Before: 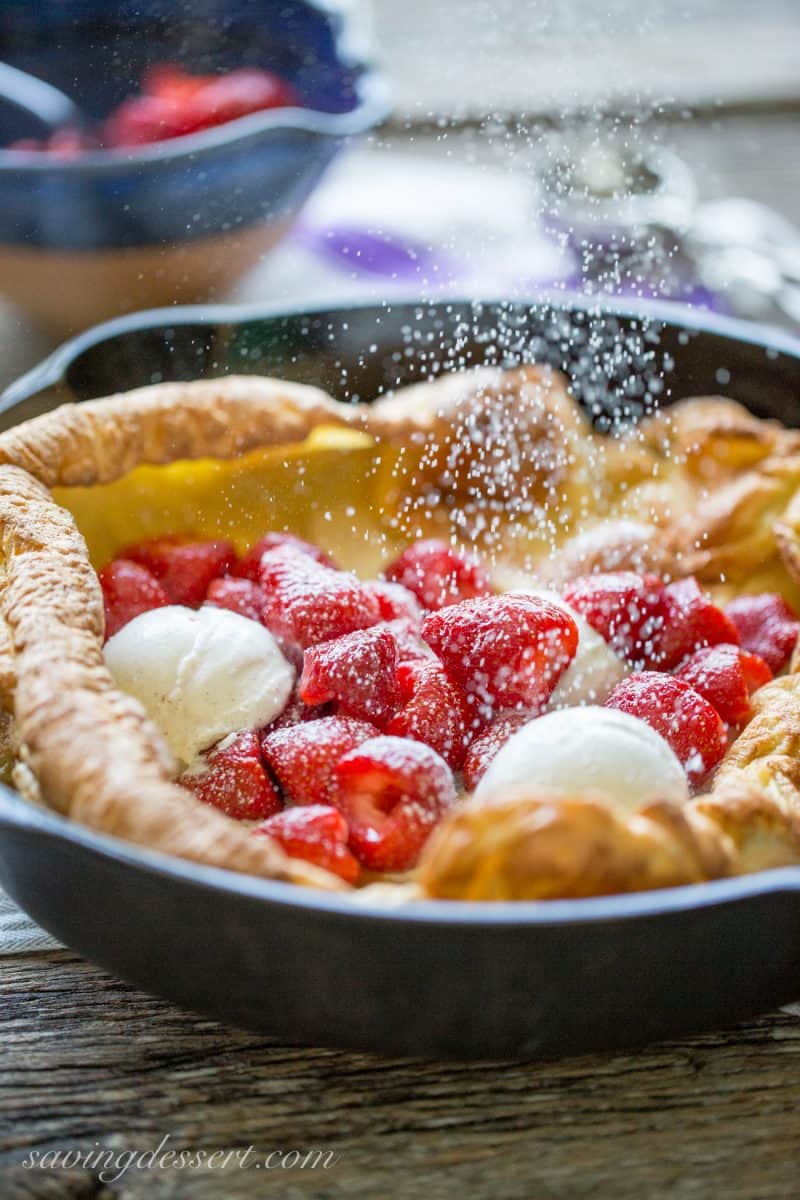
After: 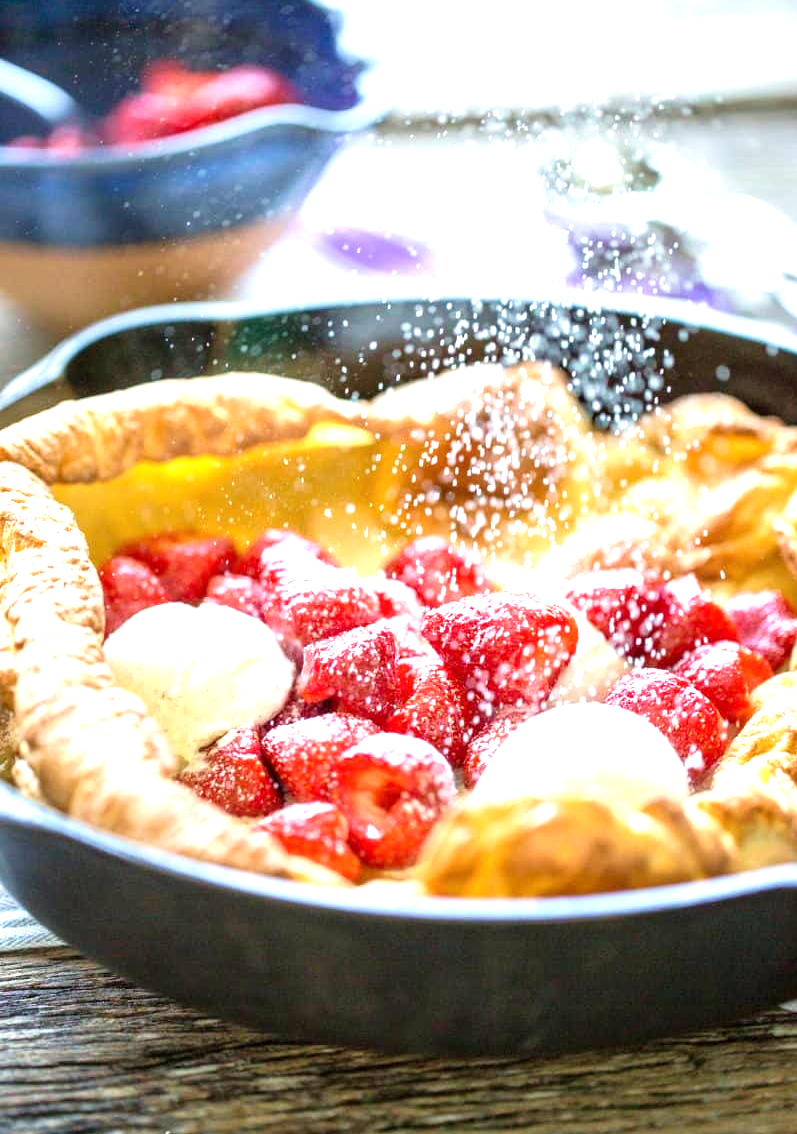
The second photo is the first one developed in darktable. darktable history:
contrast brightness saturation: contrast 0.099, brightness 0.013, saturation 0.018
velvia: on, module defaults
exposure: exposure 1.067 EV, compensate highlight preservation false
crop: top 0.322%, right 0.26%, bottom 5.105%
